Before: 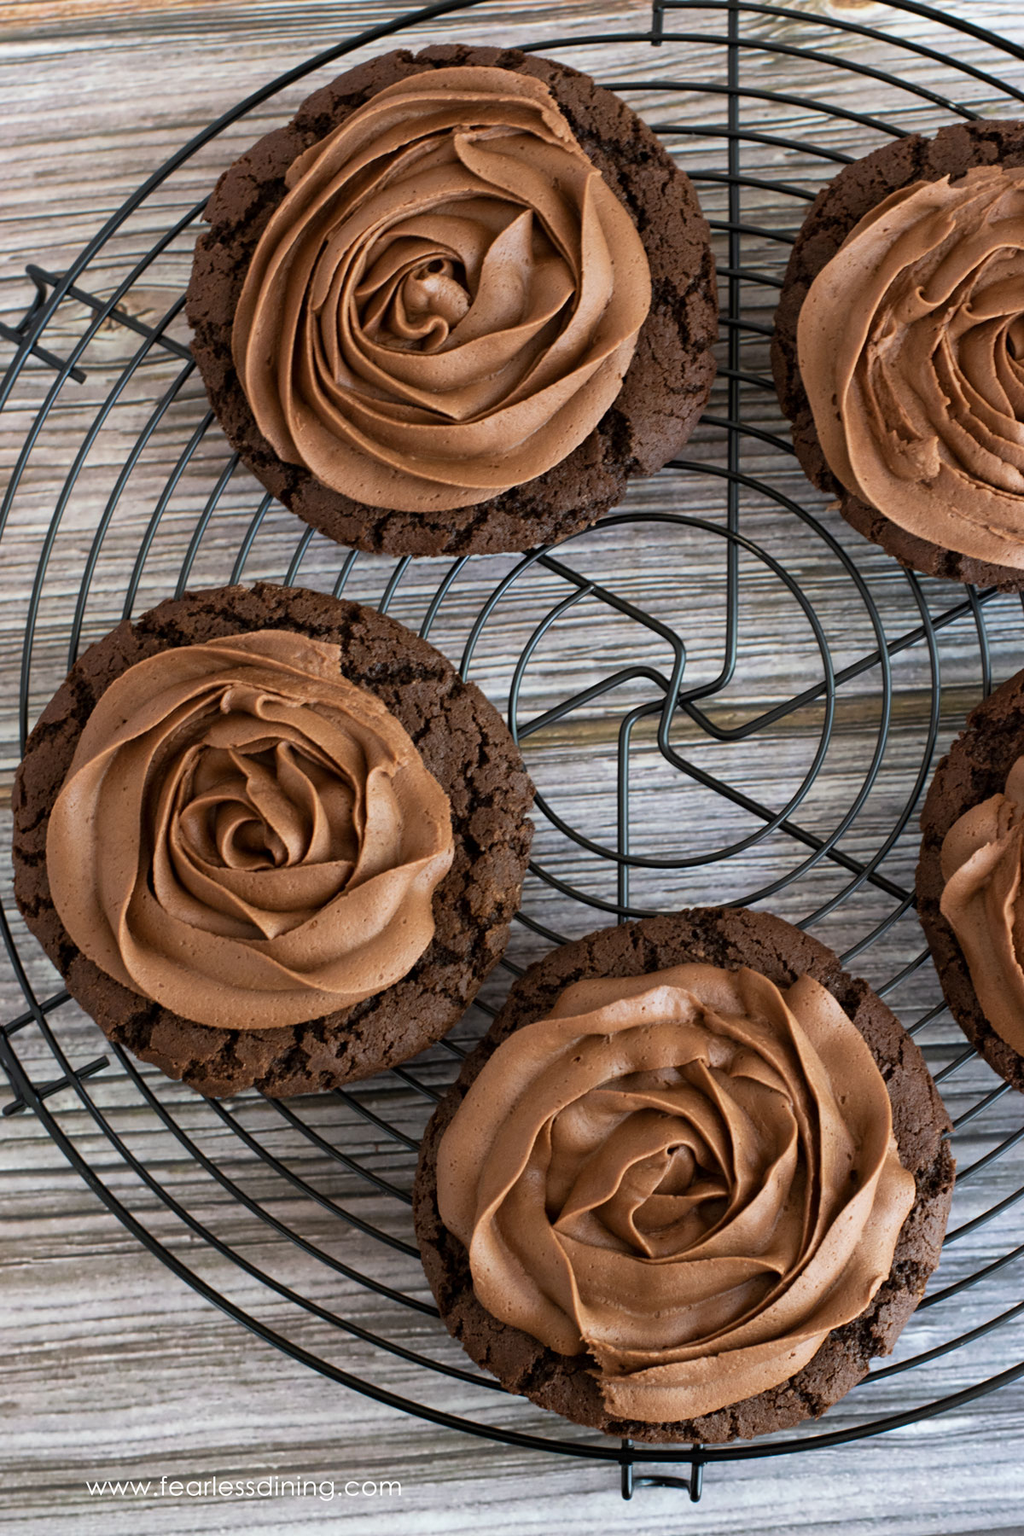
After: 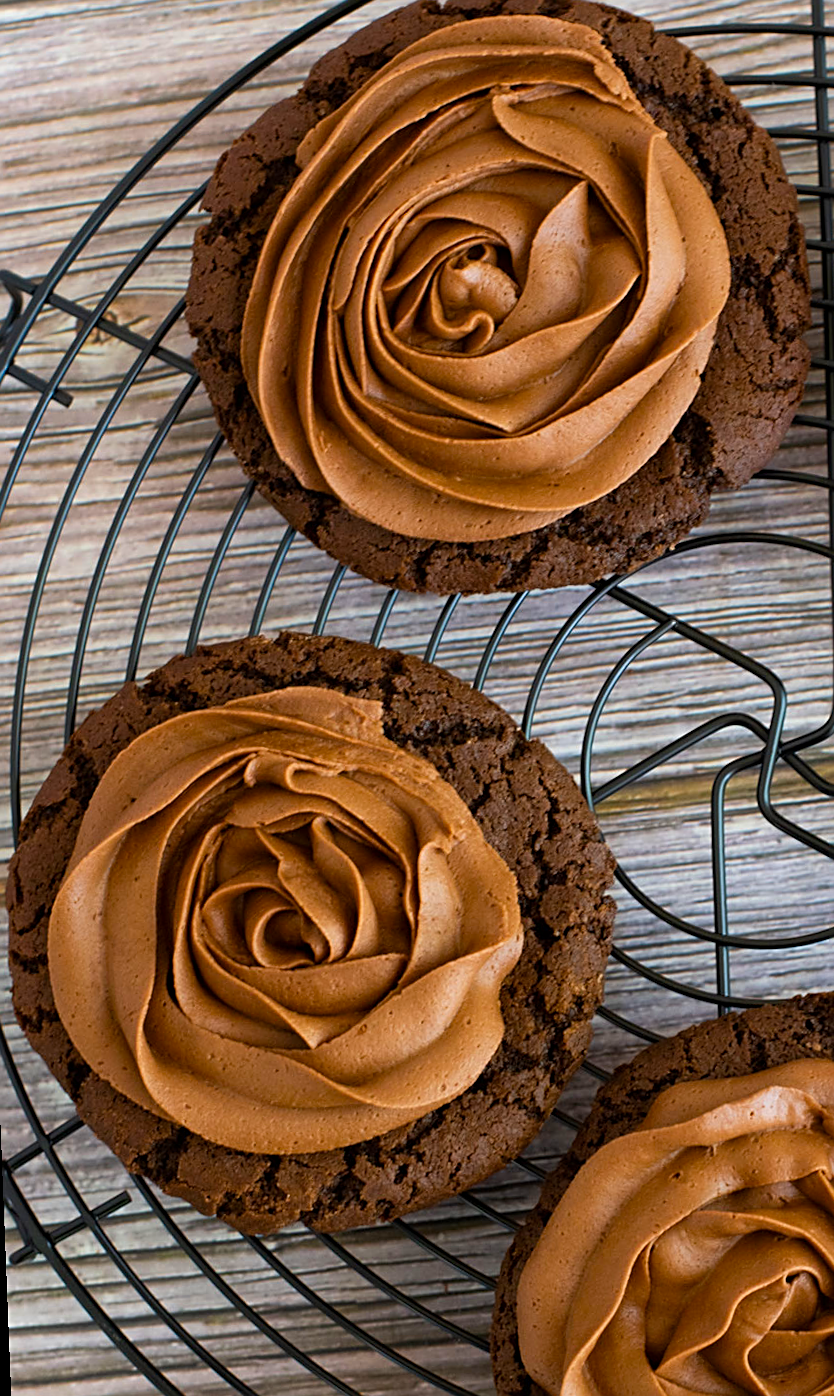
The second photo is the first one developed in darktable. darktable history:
rotate and perspective: rotation -2.12°, lens shift (vertical) 0.009, lens shift (horizontal) -0.008, automatic cropping original format, crop left 0.036, crop right 0.964, crop top 0.05, crop bottom 0.959
velvia: strength 32%, mid-tones bias 0.2
crop: right 28.885%, bottom 16.626%
sharpen: on, module defaults
